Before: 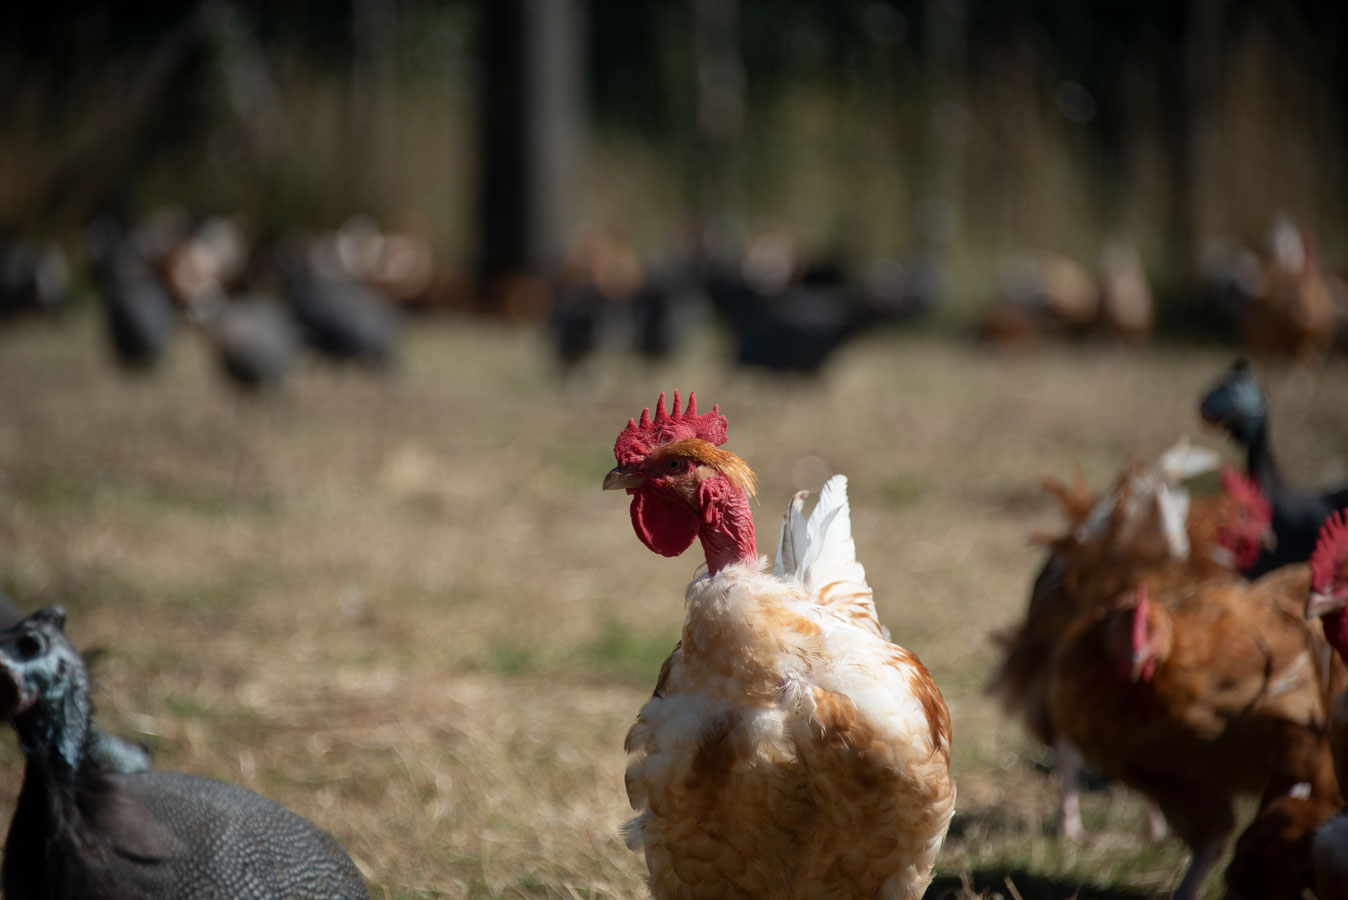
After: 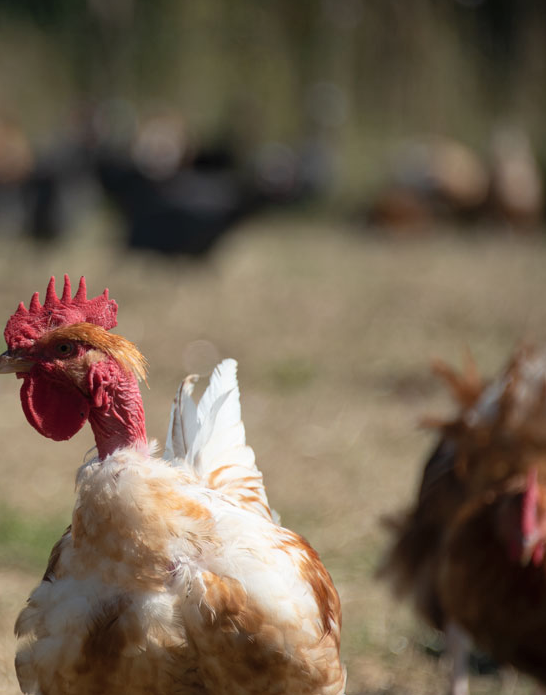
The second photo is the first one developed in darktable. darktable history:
contrast brightness saturation: contrast 0.047, brightness 0.059, saturation 0.008
crop: left 45.267%, top 12.924%, right 14.157%, bottom 9.819%
